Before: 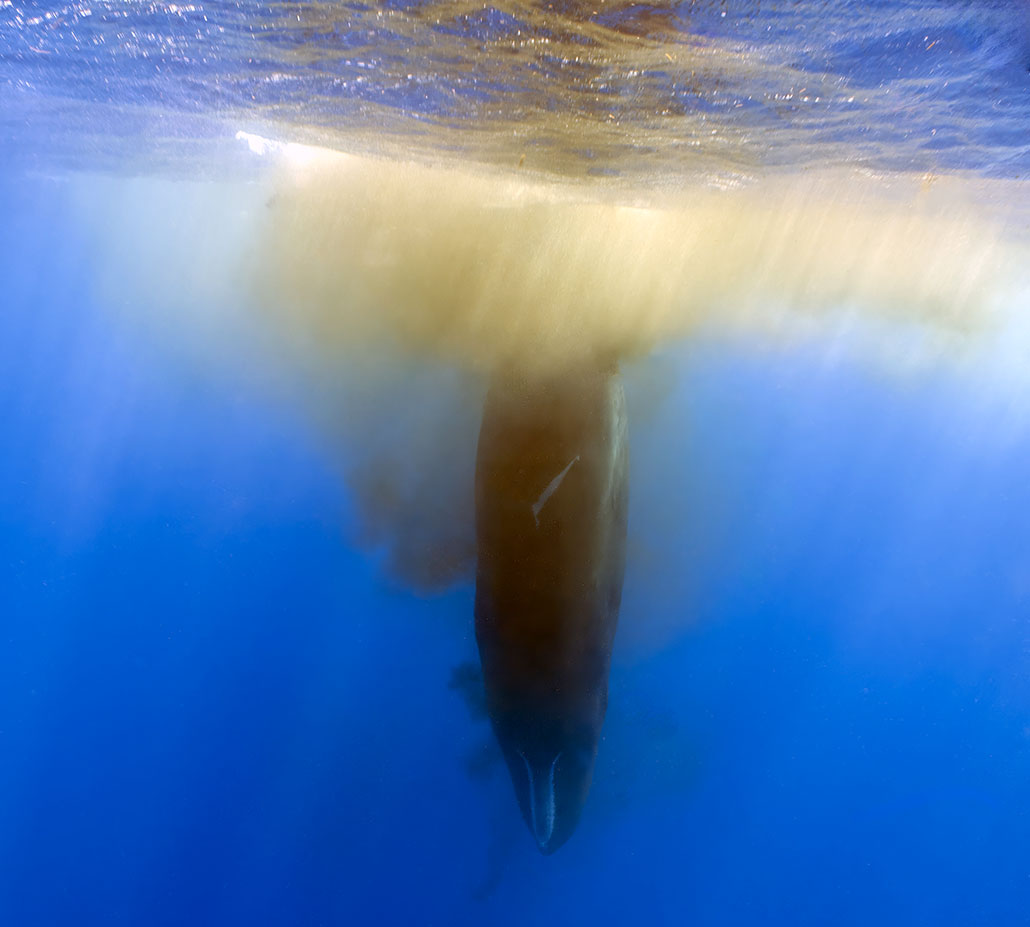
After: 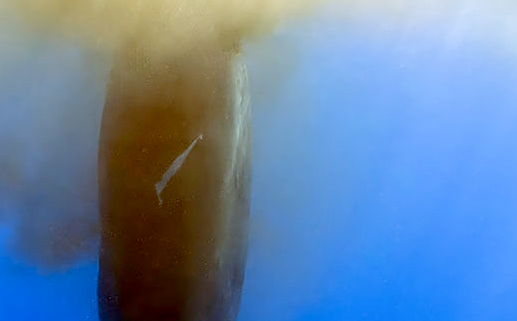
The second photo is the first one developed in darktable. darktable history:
exposure: black level correction 0.001, exposure 0.5 EV, compensate exposure bias true, compensate highlight preservation false
local contrast: on, module defaults
crop: left 36.607%, top 34.735%, right 13.146%, bottom 30.611%
sharpen: on, module defaults
filmic rgb: black relative exposure -16 EV, threshold -0.33 EV, transition 3.19 EV, structure ↔ texture 100%, target black luminance 0%, hardness 7.57, latitude 72.96%, contrast 0.908, highlights saturation mix 10%, shadows ↔ highlights balance -0.38%, add noise in highlights 0, preserve chrominance no, color science v4 (2020), iterations of high-quality reconstruction 10, enable highlight reconstruction true
white balance: red 0.98, blue 1.034
tone curve: curves: ch0 [(0, 0) (0.584, 0.595) (1, 1)], preserve colors none
